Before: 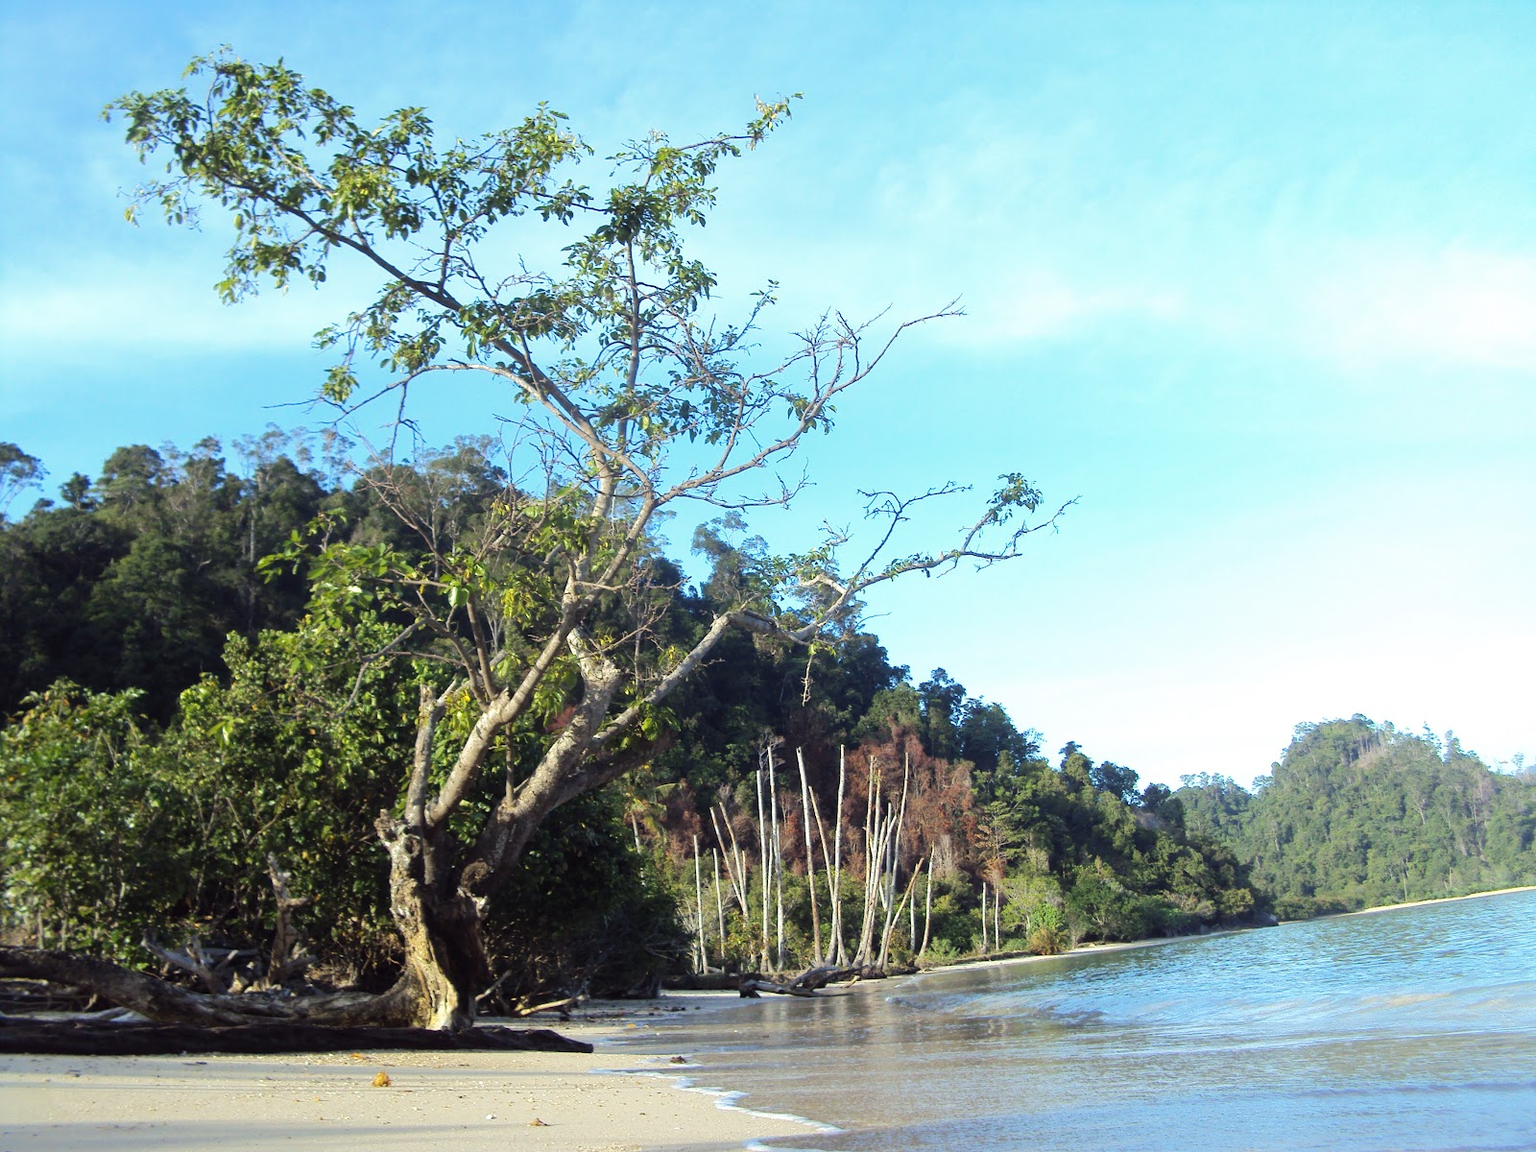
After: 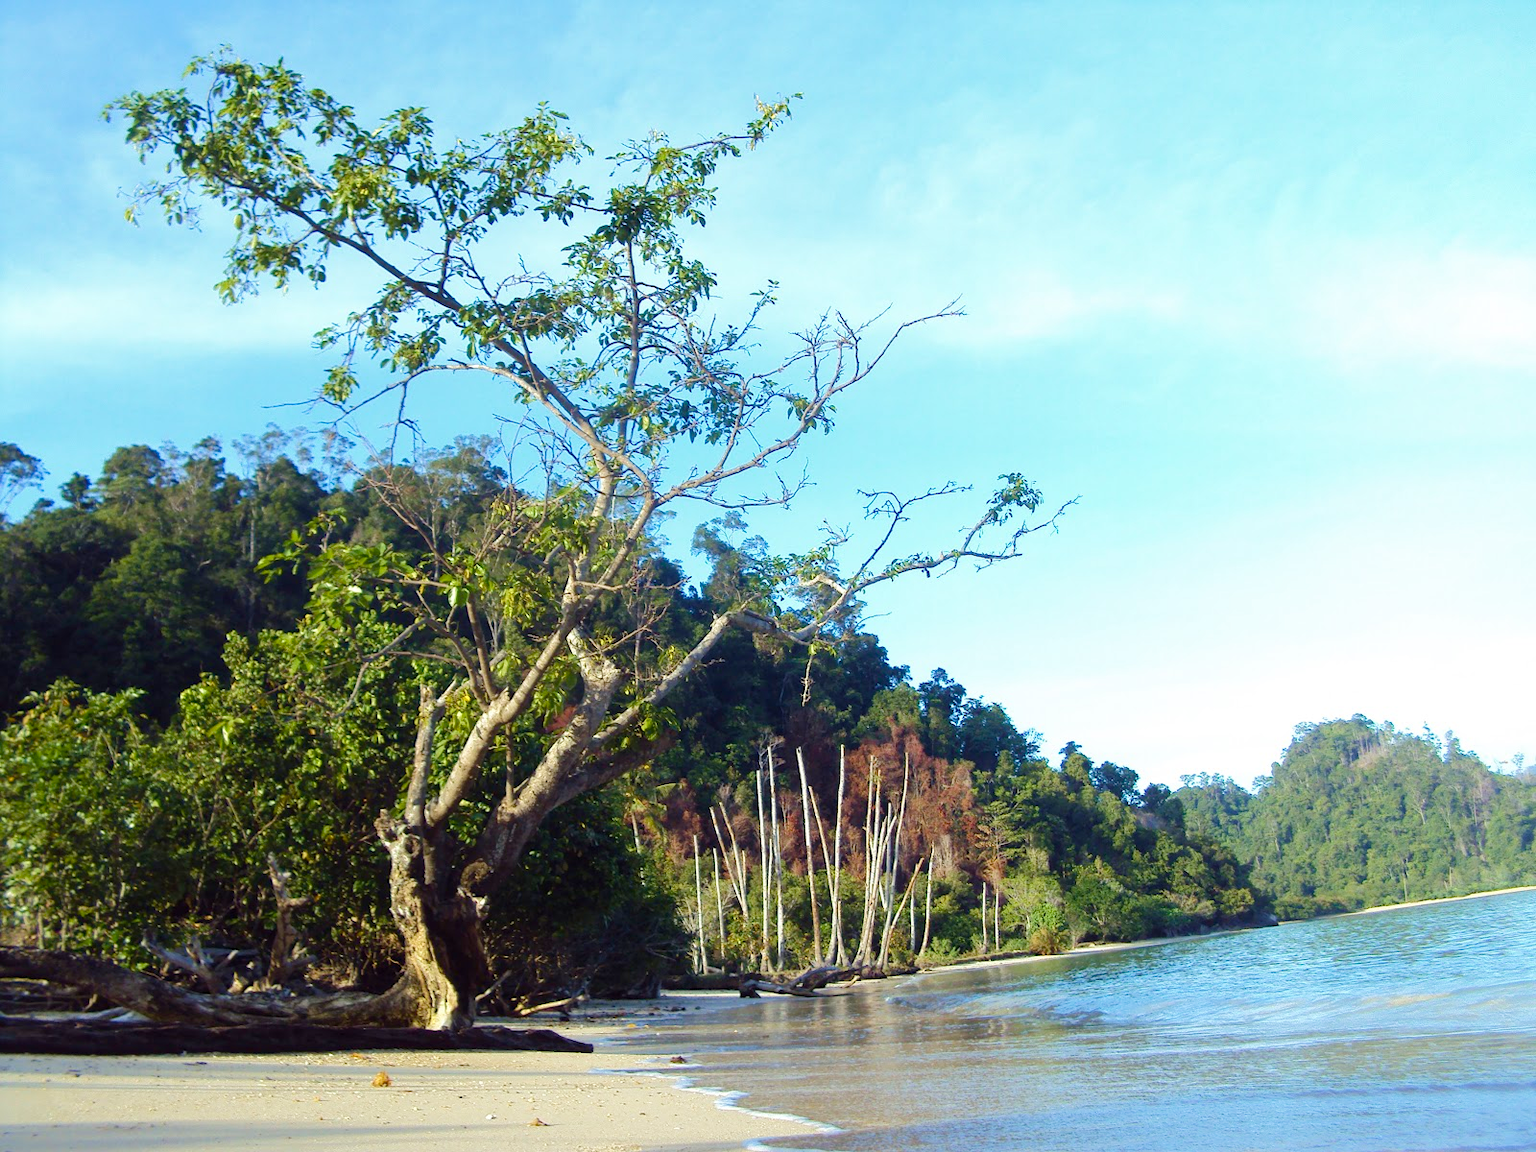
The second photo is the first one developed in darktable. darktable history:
velvia: on, module defaults
color balance rgb: global offset › hue 168.76°, perceptual saturation grading › global saturation 20%, perceptual saturation grading › highlights -25.303%, perceptual saturation grading › shadows 50.114%
